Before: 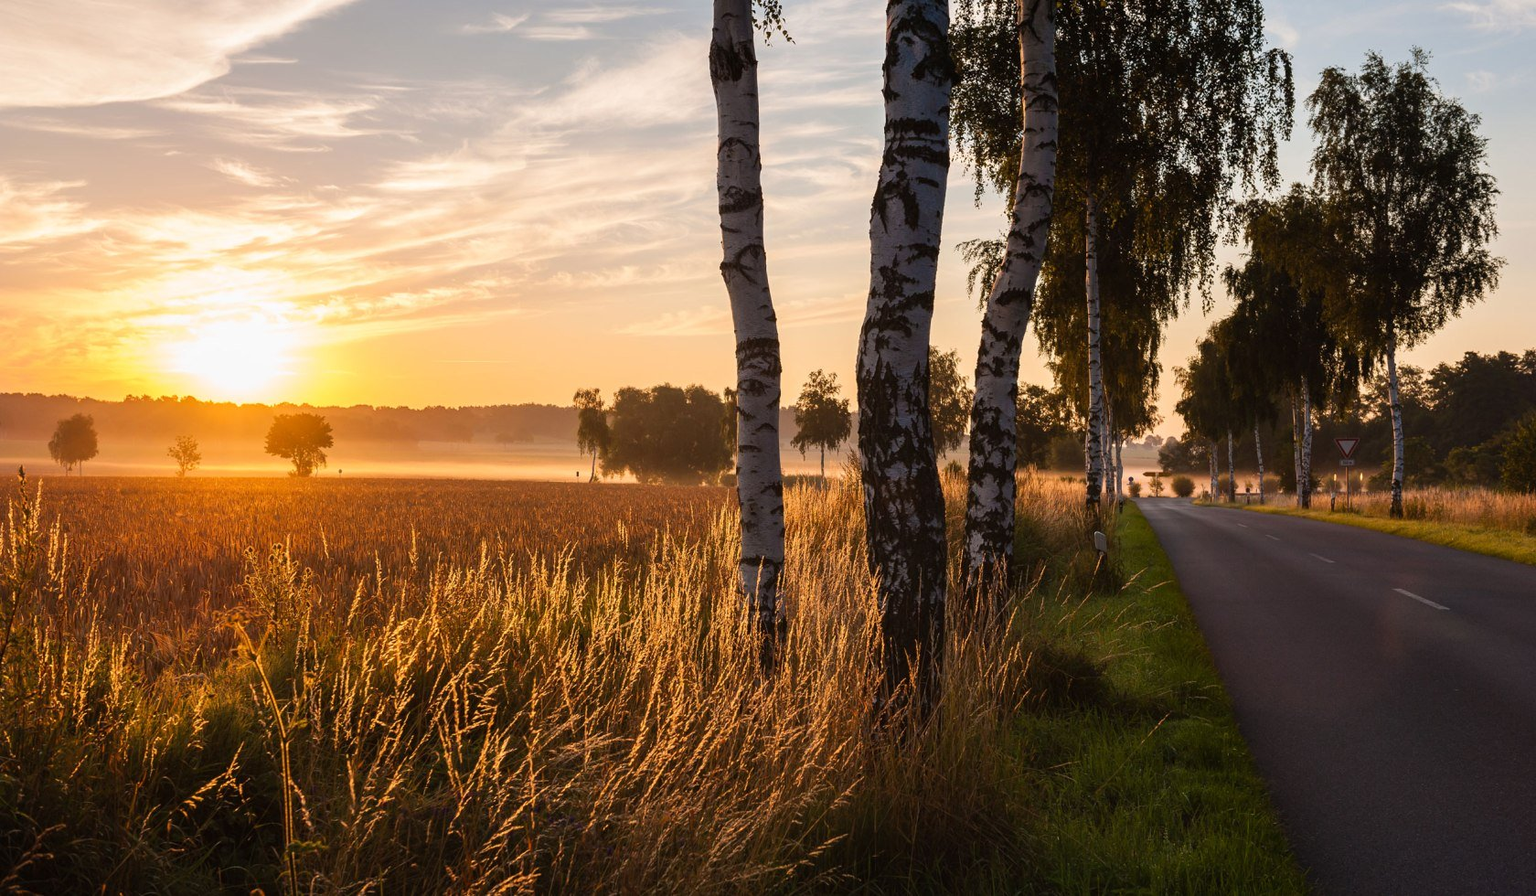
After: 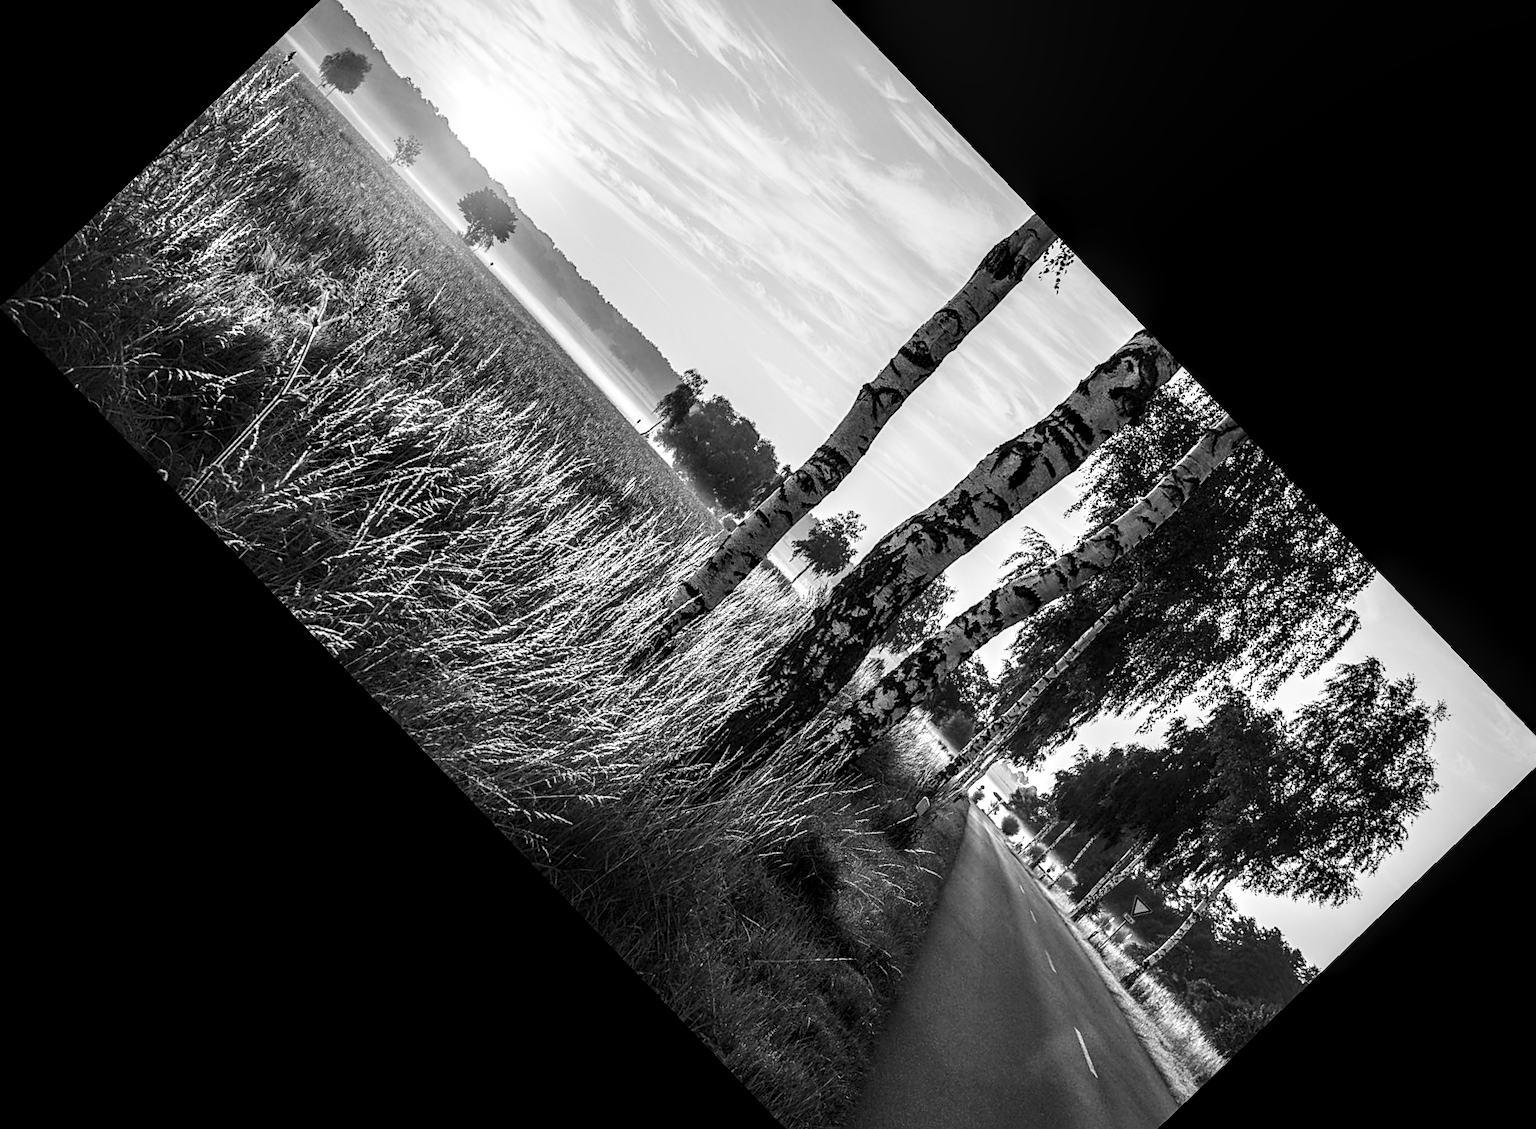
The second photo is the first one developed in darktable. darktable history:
local contrast: highlights 19%, detail 186%
base curve: curves: ch0 [(0, 0) (0.028, 0.03) (0.121, 0.232) (0.46, 0.748) (0.859, 0.968) (1, 1)]
crop and rotate: angle -46.26°, top 16.234%, right 0.912%, bottom 11.704%
contrast brightness saturation: brightness 0.09, saturation 0.19
color calibration: output gray [0.23, 0.37, 0.4, 0], gray › normalize channels true, illuminant same as pipeline (D50), adaptation XYZ, x 0.346, y 0.359, gamut compression 0
sharpen: on, module defaults
